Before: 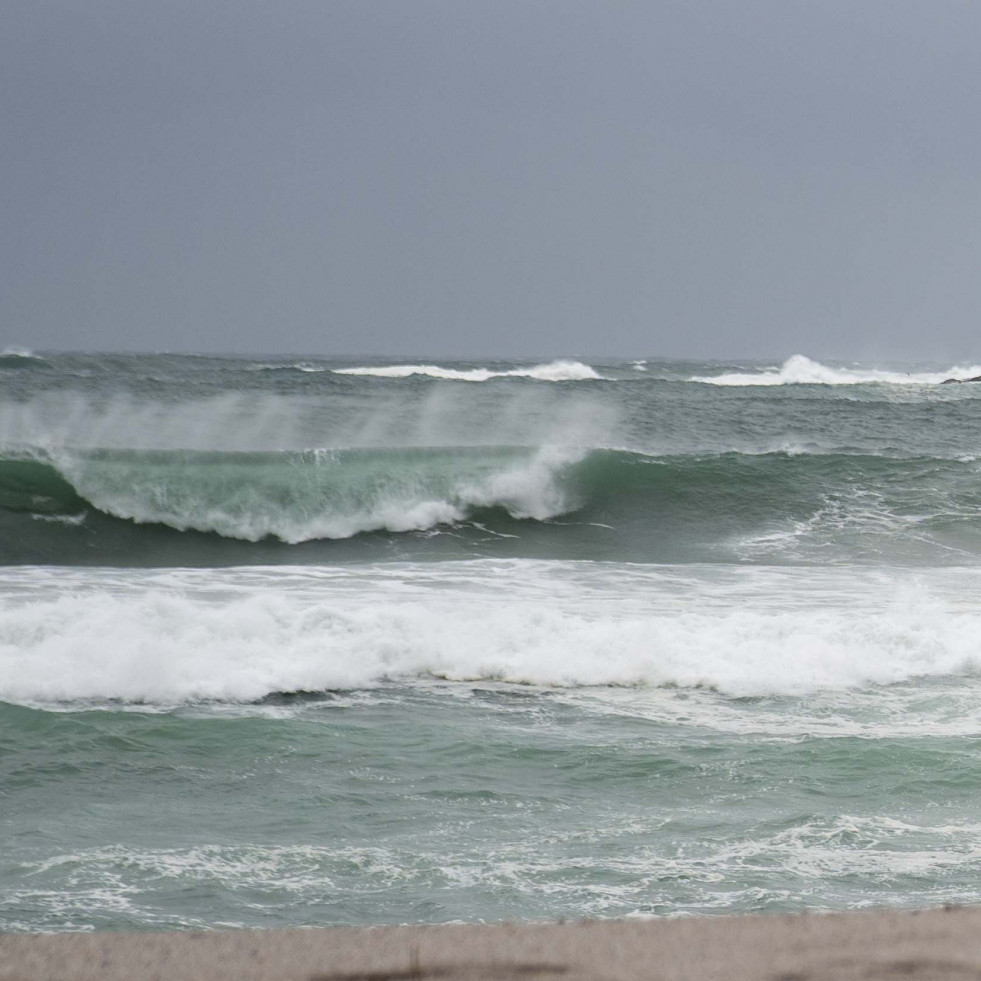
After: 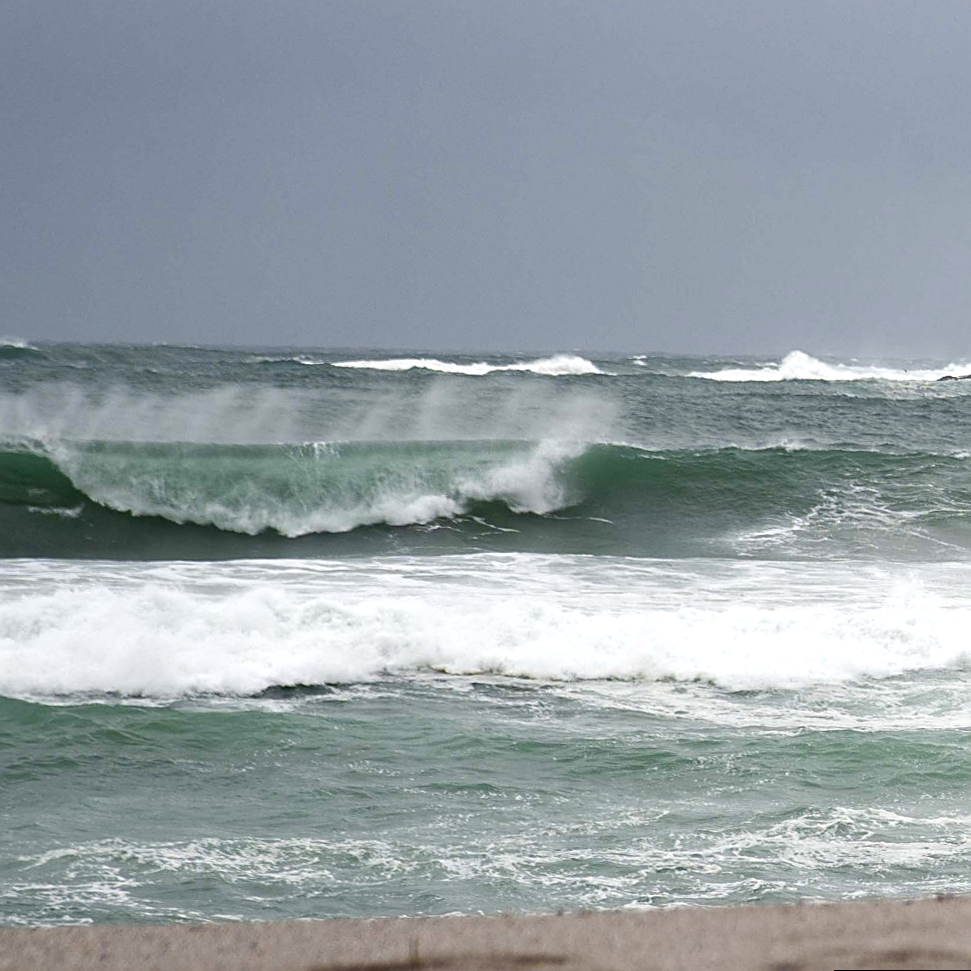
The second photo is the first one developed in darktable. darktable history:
rotate and perspective: rotation 0.174°, lens shift (vertical) 0.013, lens shift (horizontal) 0.019, shear 0.001, automatic cropping original format, crop left 0.007, crop right 0.991, crop top 0.016, crop bottom 0.997
color balance rgb: perceptual saturation grading › highlights -29.58%, perceptual saturation grading › mid-tones 29.47%, perceptual saturation grading › shadows 59.73%, perceptual brilliance grading › global brilliance -17.79%, perceptual brilliance grading › highlights 28.73%, global vibrance 15.44%
sharpen: on, module defaults
